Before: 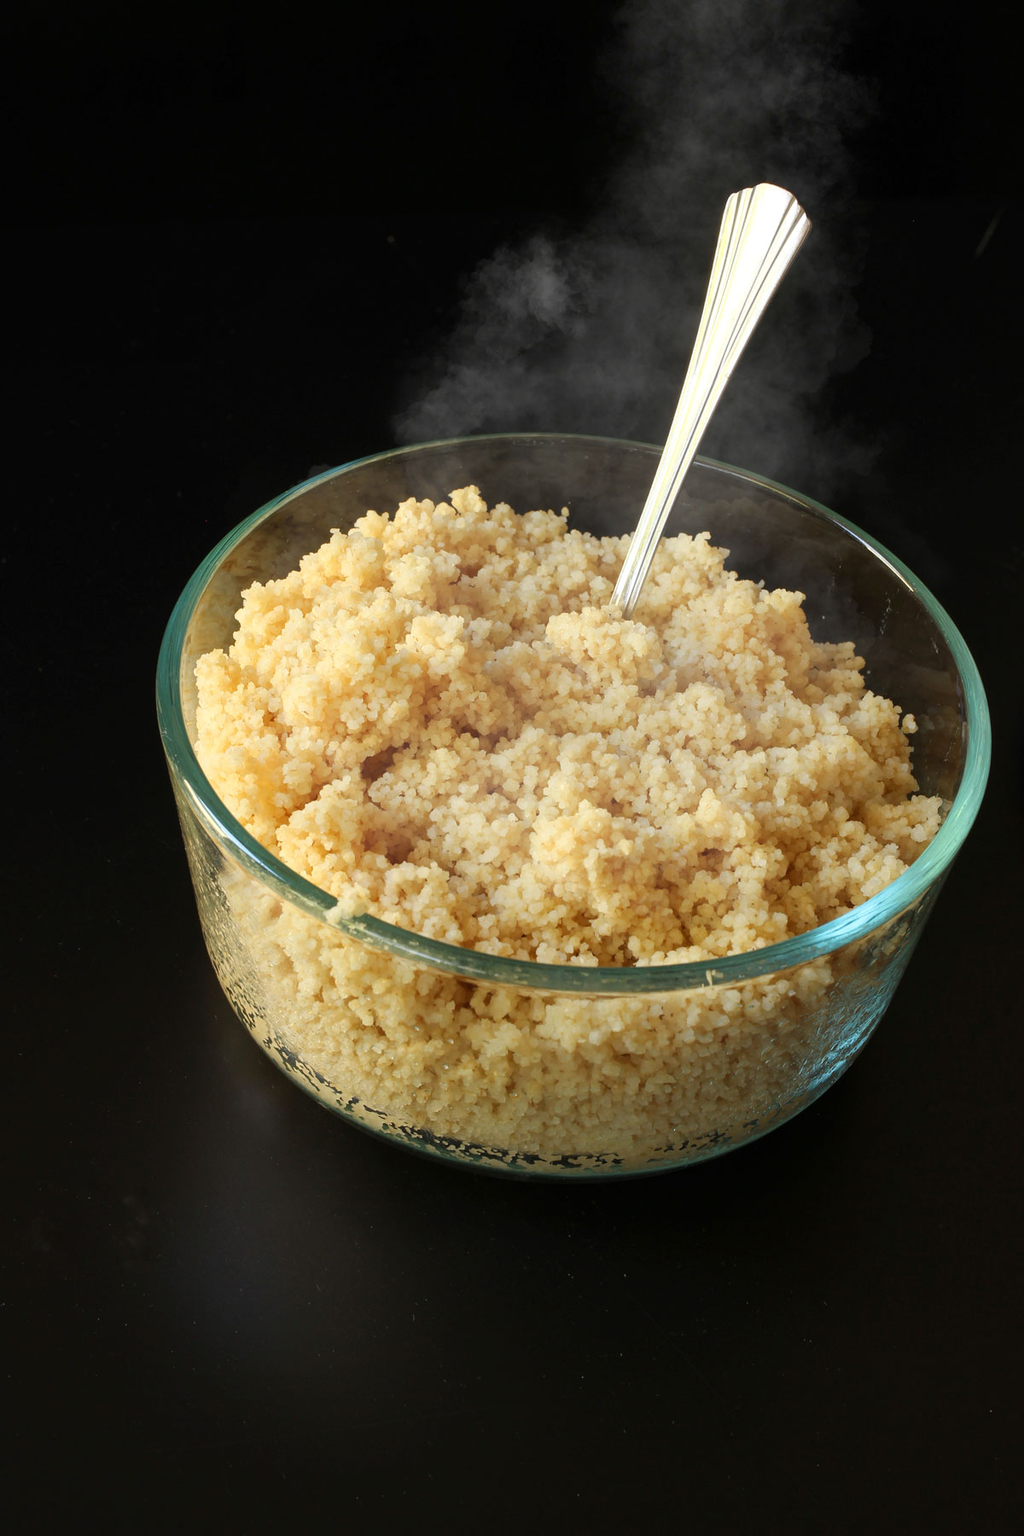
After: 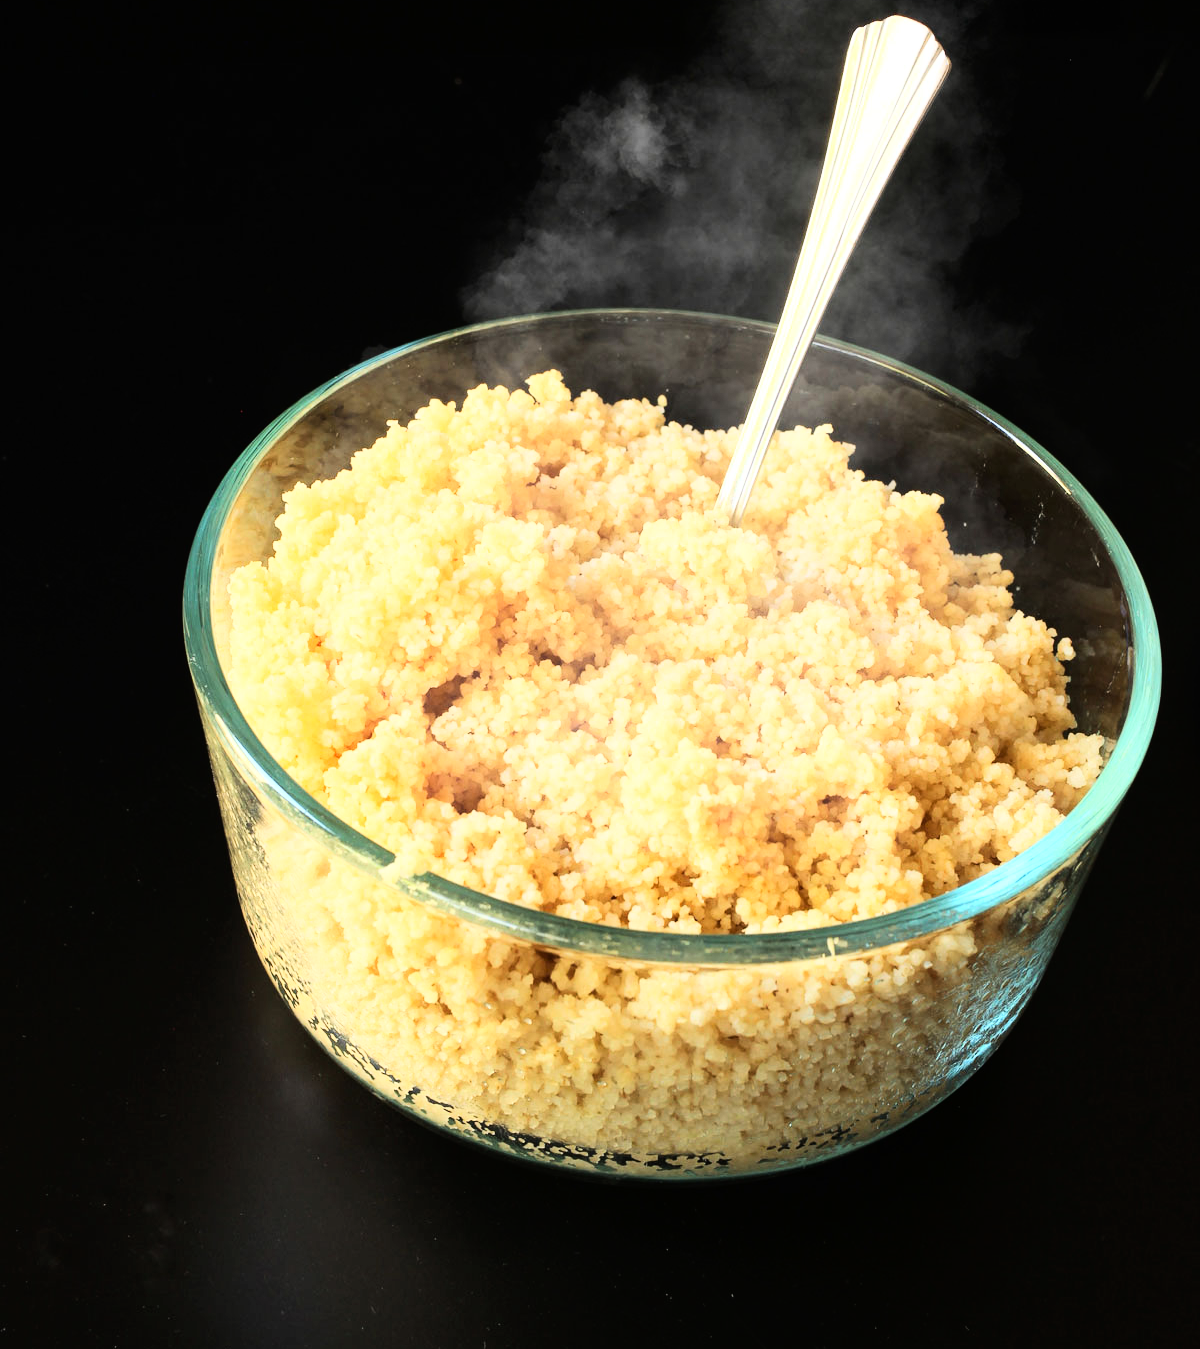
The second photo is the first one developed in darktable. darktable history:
crop: top 11.057%, bottom 13.966%
base curve: curves: ch0 [(0, 0) (0.007, 0.004) (0.027, 0.03) (0.046, 0.07) (0.207, 0.54) (0.442, 0.872) (0.673, 0.972) (1, 1)]
